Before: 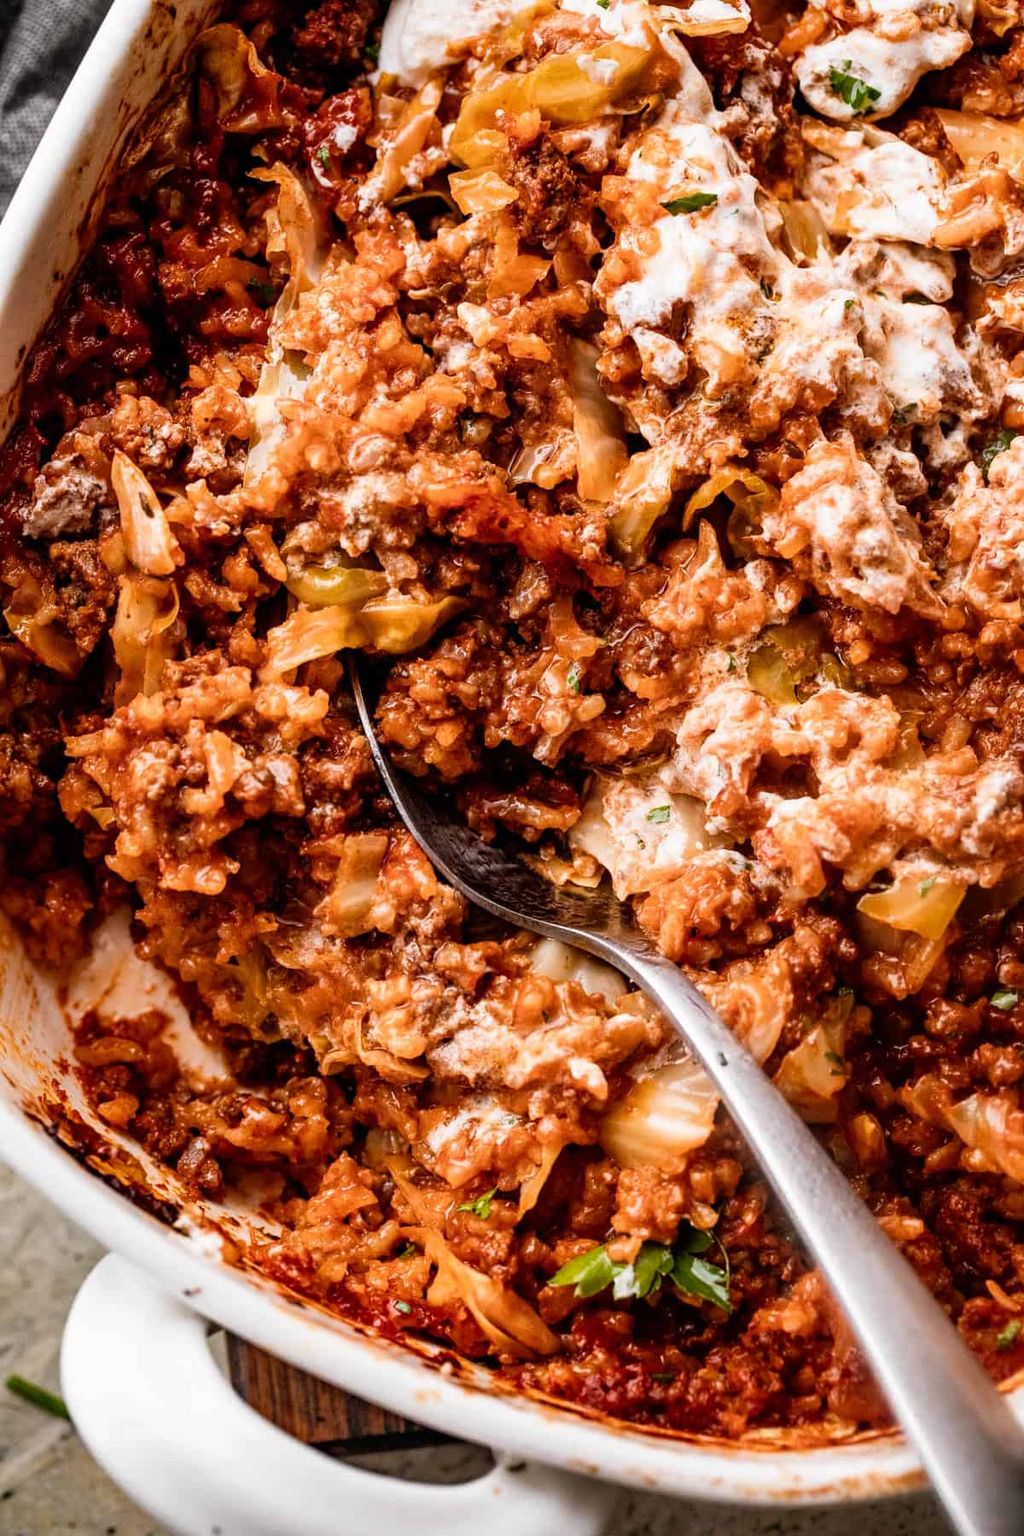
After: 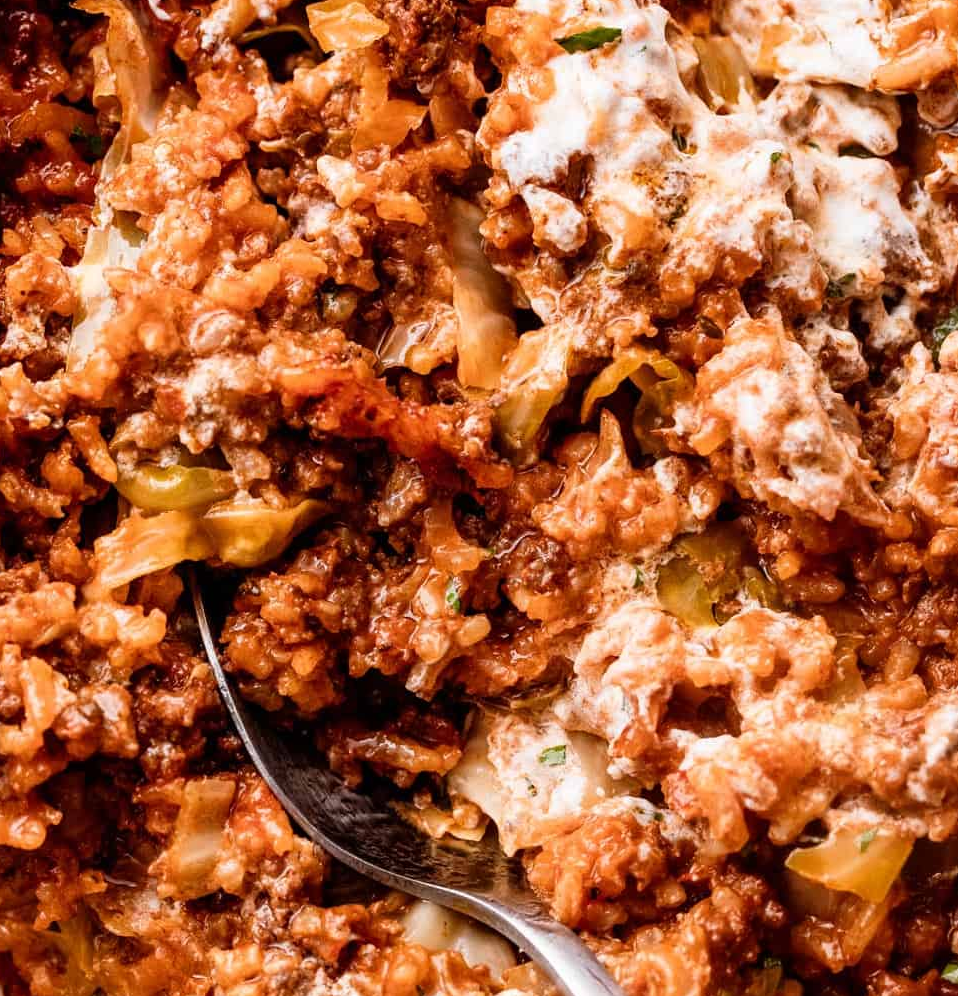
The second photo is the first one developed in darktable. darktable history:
crop: left 18.281%, top 11.085%, right 1.873%, bottom 33.563%
